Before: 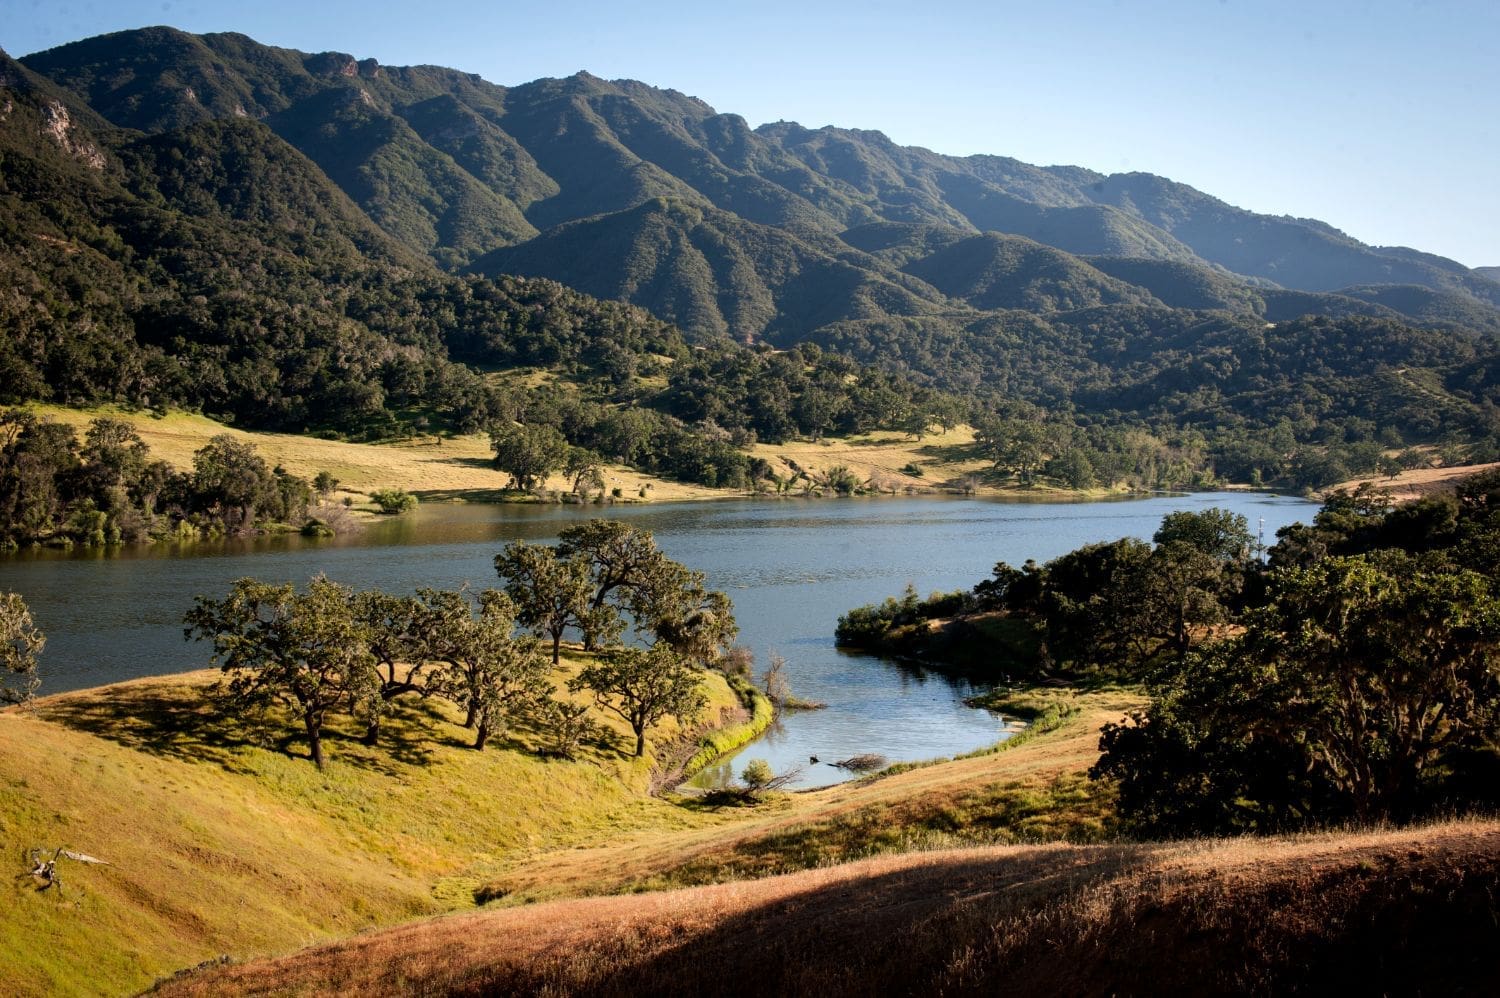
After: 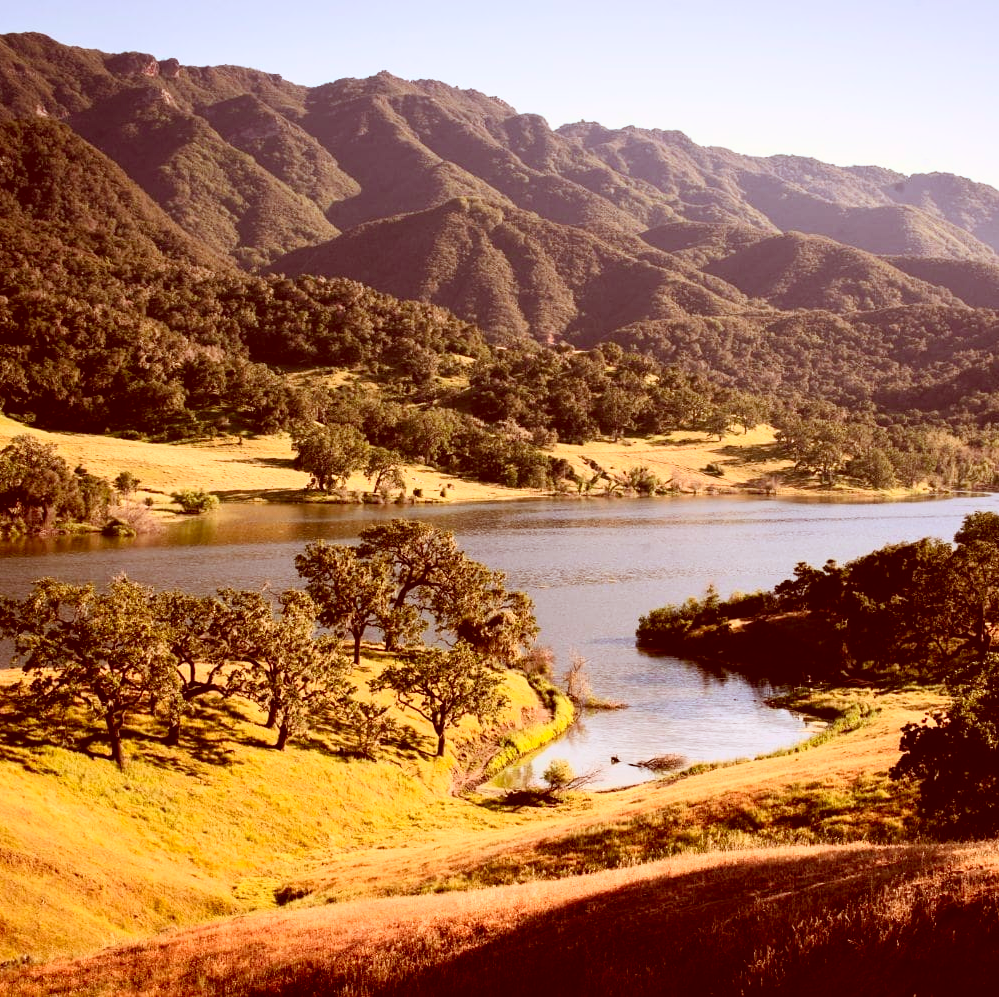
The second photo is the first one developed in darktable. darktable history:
crop and rotate: left 13.342%, right 19.991%
color correction: highlights a* 9.03, highlights b* 8.71, shadows a* 40, shadows b* 40, saturation 0.8
contrast brightness saturation: contrast 0.24, brightness 0.26, saturation 0.39
